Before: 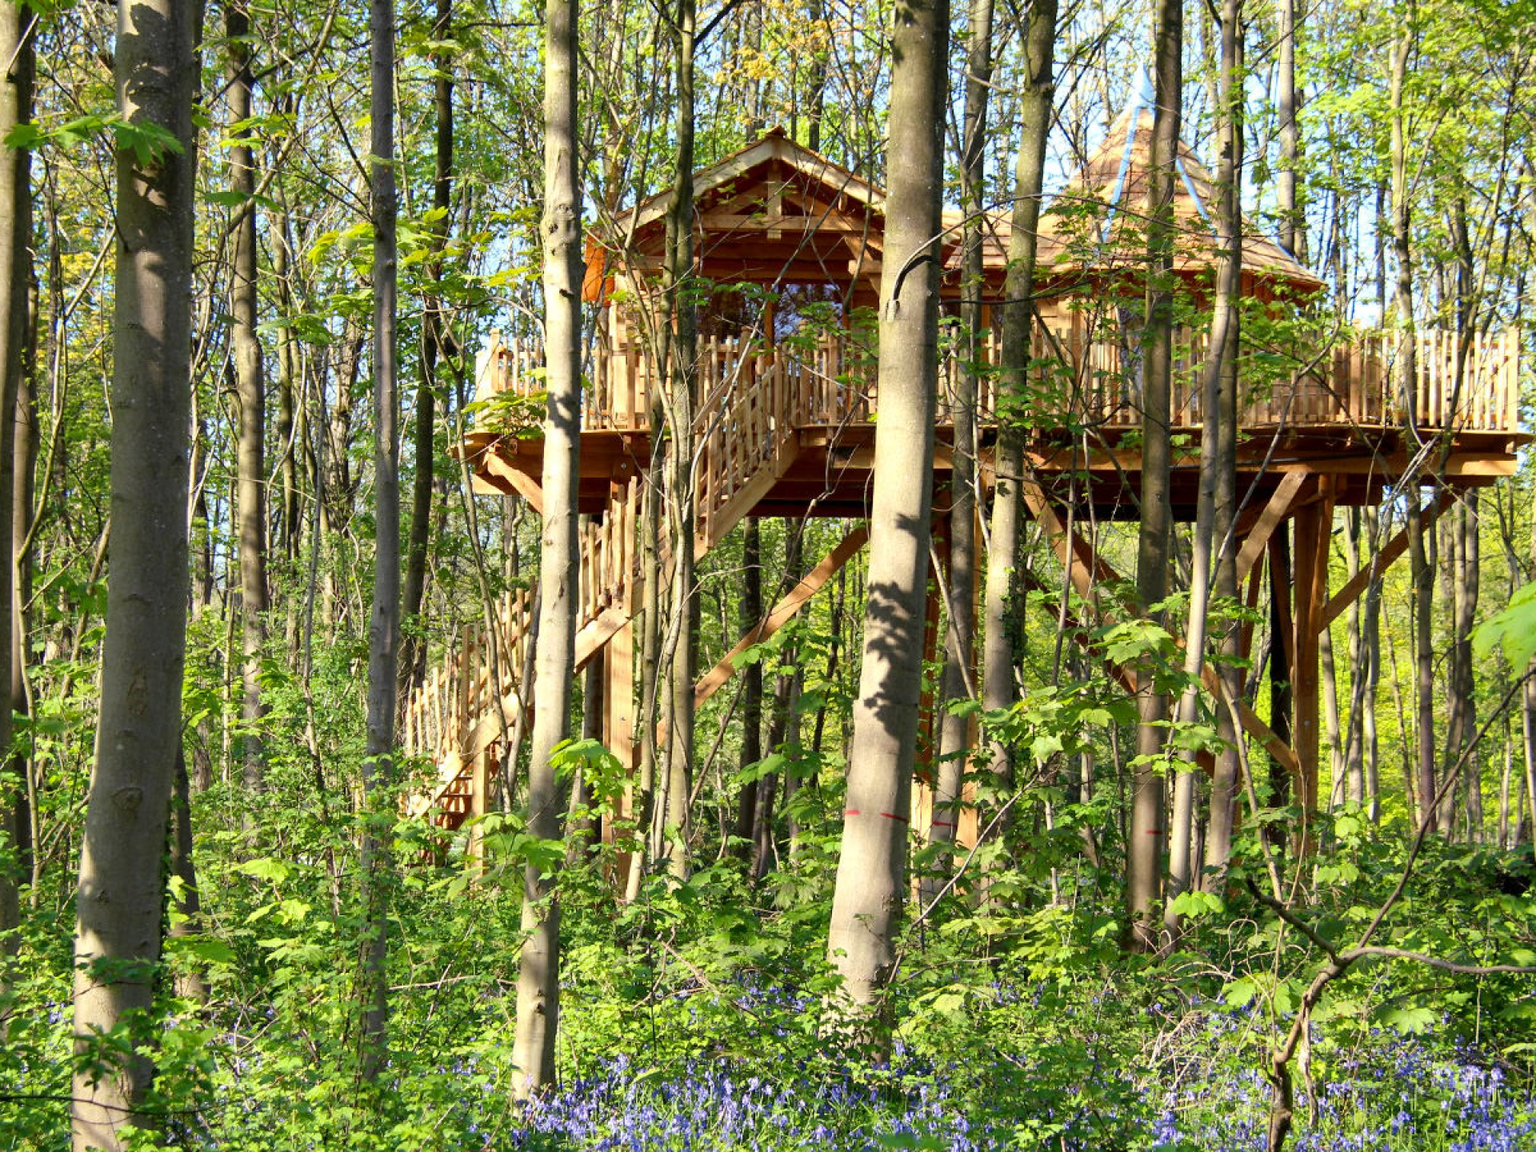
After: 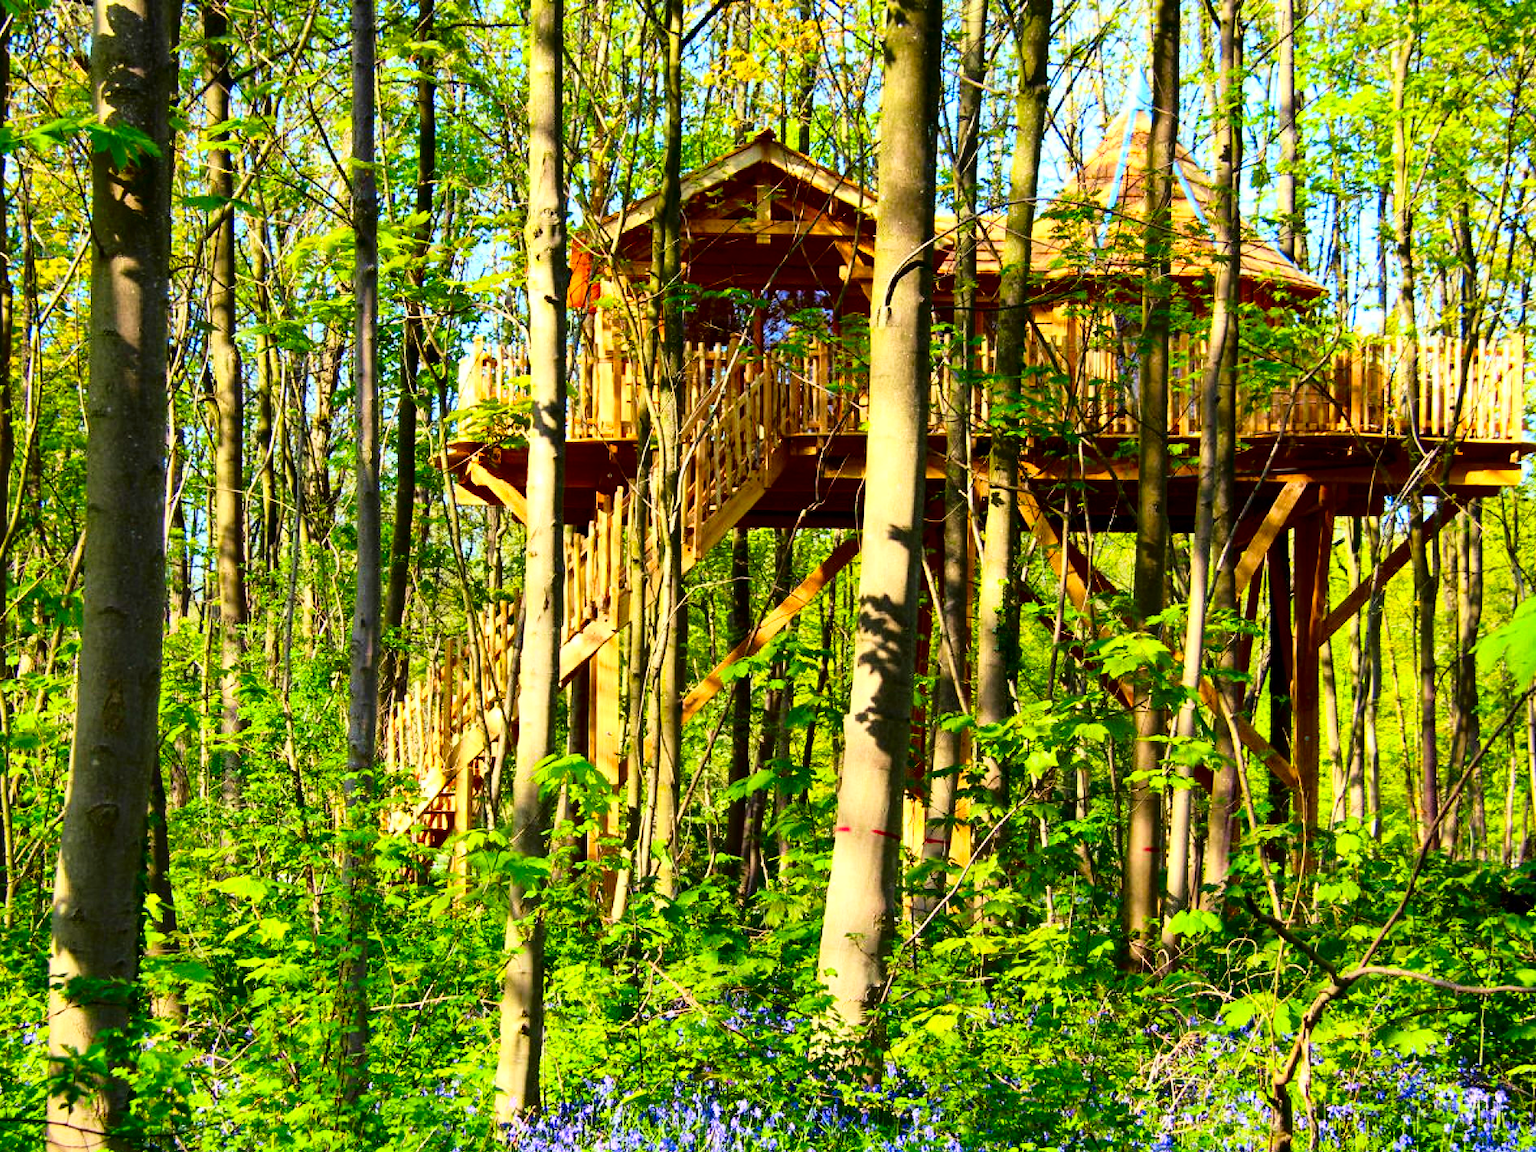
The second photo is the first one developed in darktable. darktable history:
crop: left 1.743%, right 0.268%, bottom 2.011%
velvia: on, module defaults
color balance rgb: perceptual saturation grading › global saturation 30%, global vibrance 20%
base curve: curves: ch0 [(0, 0) (0.028, 0.03) (0.121, 0.232) (0.46, 0.748) (0.859, 0.968) (1, 1)]
contrast brightness saturation: brightness -0.25, saturation 0.2
exposure: compensate highlight preservation false
